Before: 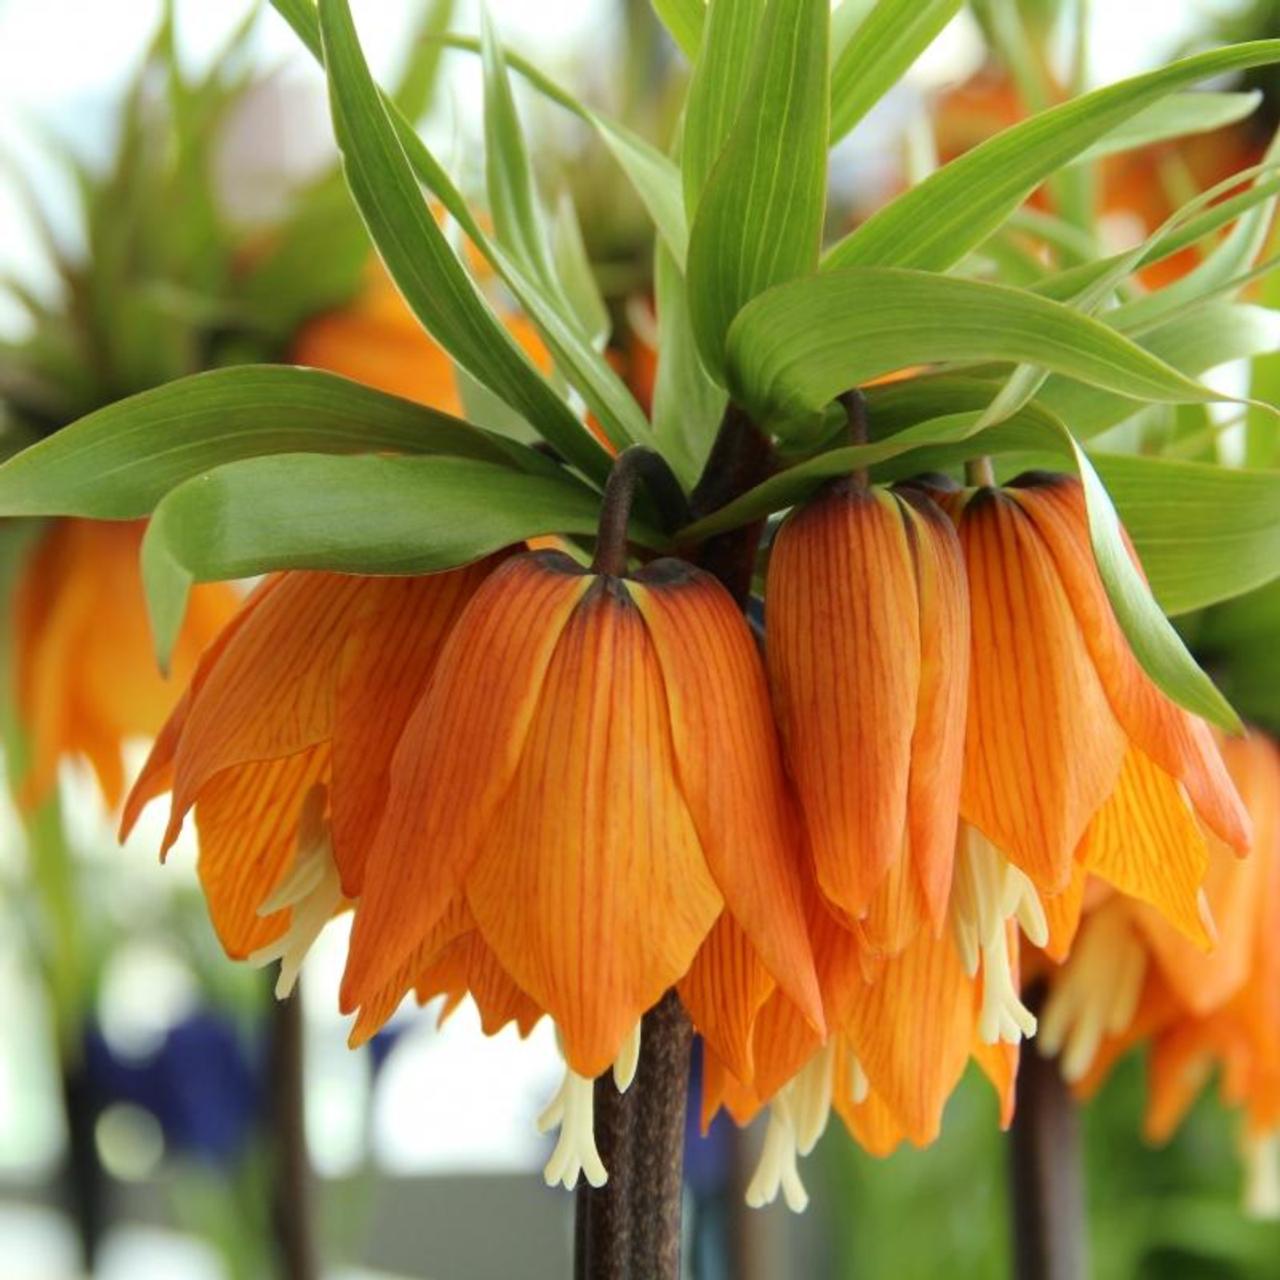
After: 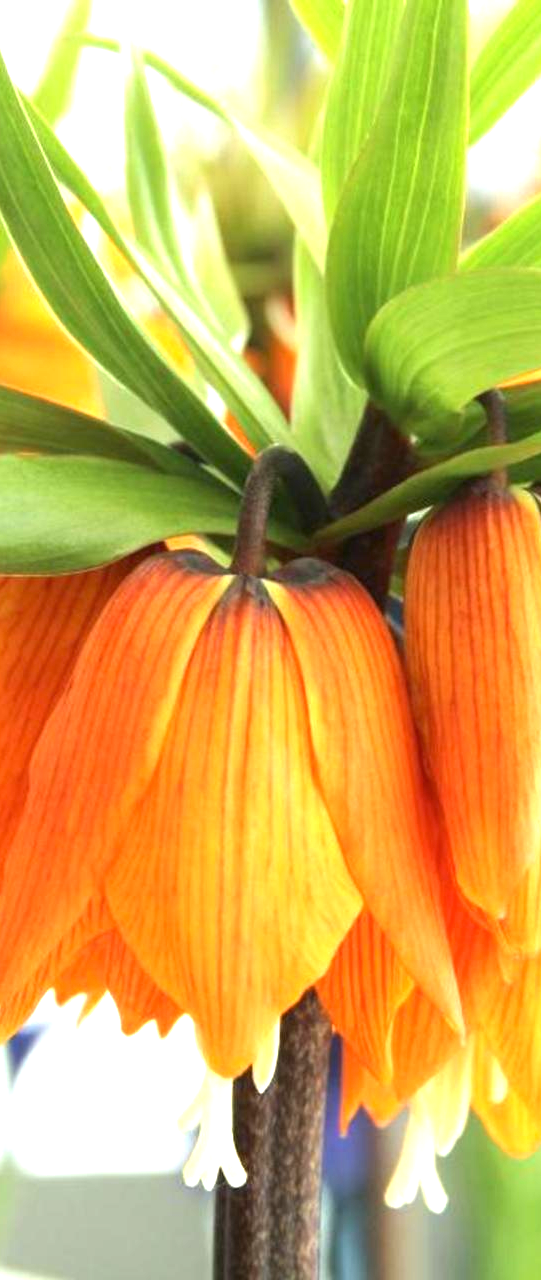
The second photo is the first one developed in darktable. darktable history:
crop: left 28.25%, right 29.443%
exposure: black level correction 0, exposure 1.381 EV, compensate exposure bias true, compensate highlight preservation false
